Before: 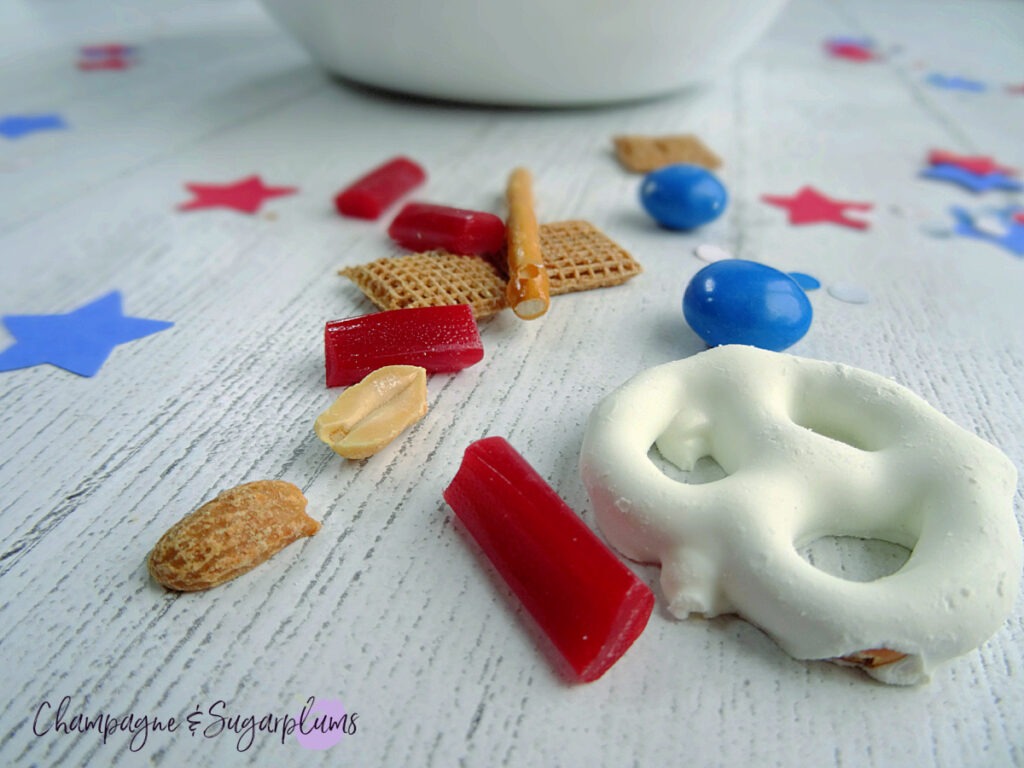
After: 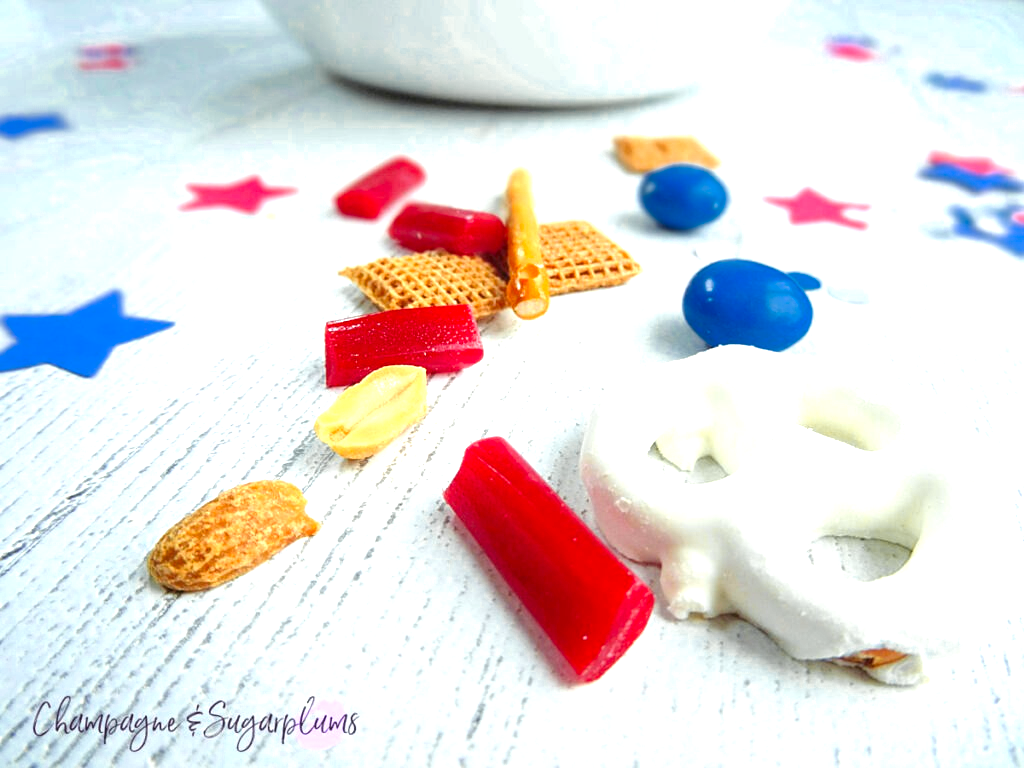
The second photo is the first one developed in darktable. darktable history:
color zones: curves: ch0 [(0, 0.499) (0.143, 0.5) (0.286, 0.5) (0.429, 0.476) (0.571, 0.284) (0.714, 0.243) (0.857, 0.449) (1, 0.499)]; ch1 [(0, 0.532) (0.143, 0.645) (0.286, 0.696) (0.429, 0.211) (0.571, 0.504) (0.714, 0.493) (0.857, 0.495) (1, 0.532)]; ch2 [(0, 0.5) (0.143, 0.5) (0.286, 0.427) (0.429, 0.324) (0.571, 0.5) (0.714, 0.5) (0.857, 0.5) (1, 0.5)]
local contrast: highlights 100%, shadows 100%, detail 120%, midtone range 0.2
exposure: black level correction -0.002, exposure 1.35 EV, compensate highlight preservation false
